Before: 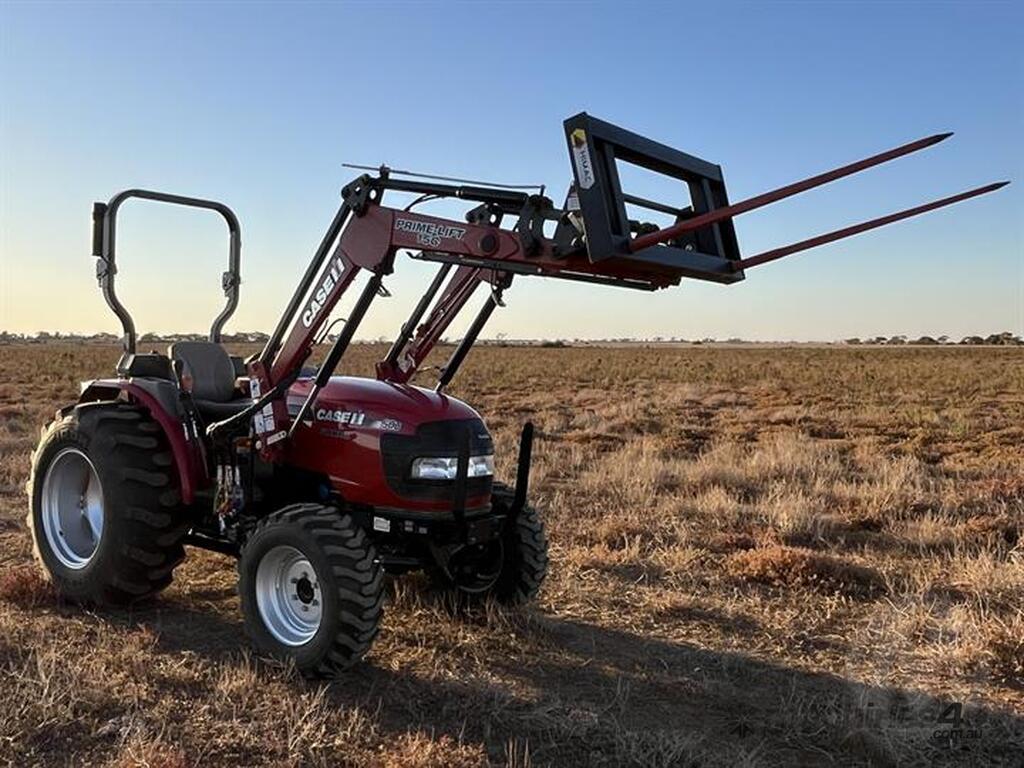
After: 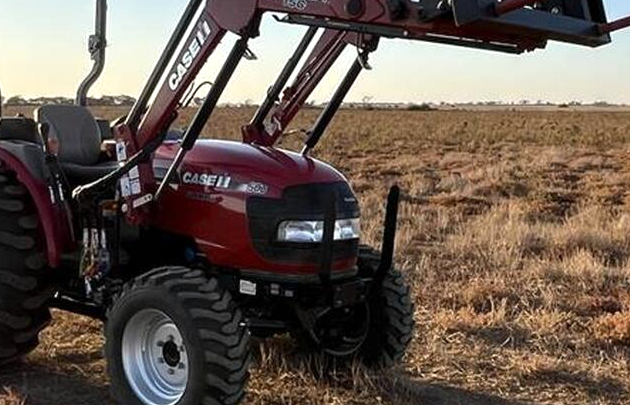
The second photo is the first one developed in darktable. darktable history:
exposure: exposure 0.177 EV, compensate highlight preservation false
crop: left 13.144%, top 30.86%, right 24.601%, bottom 15.826%
